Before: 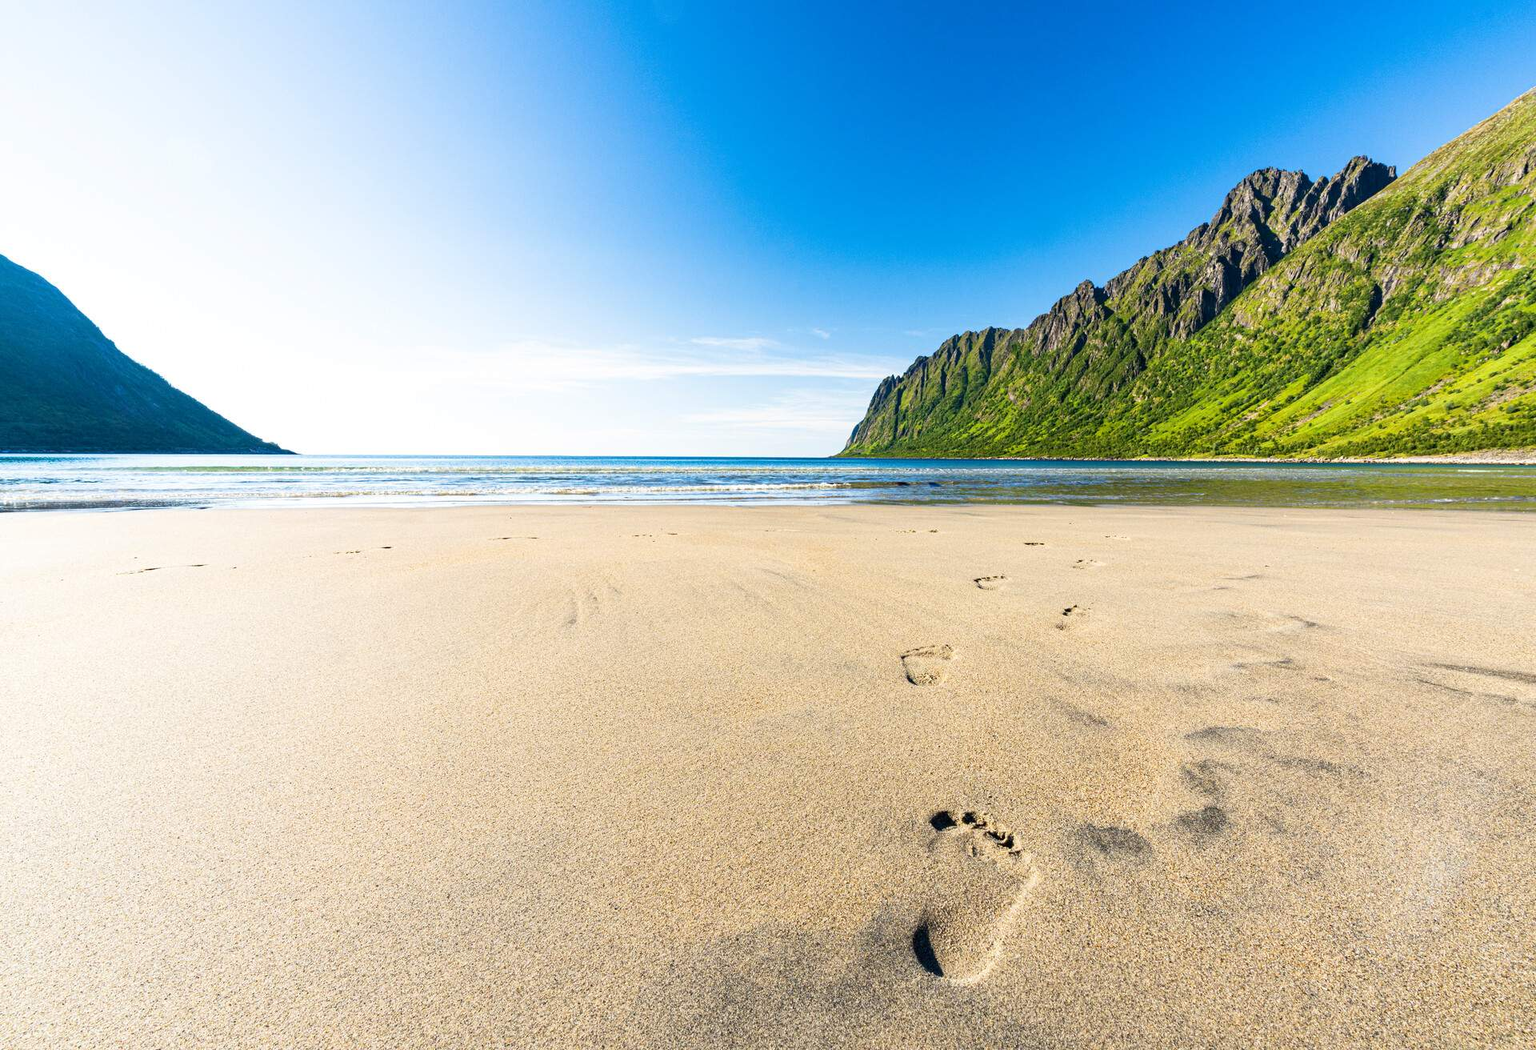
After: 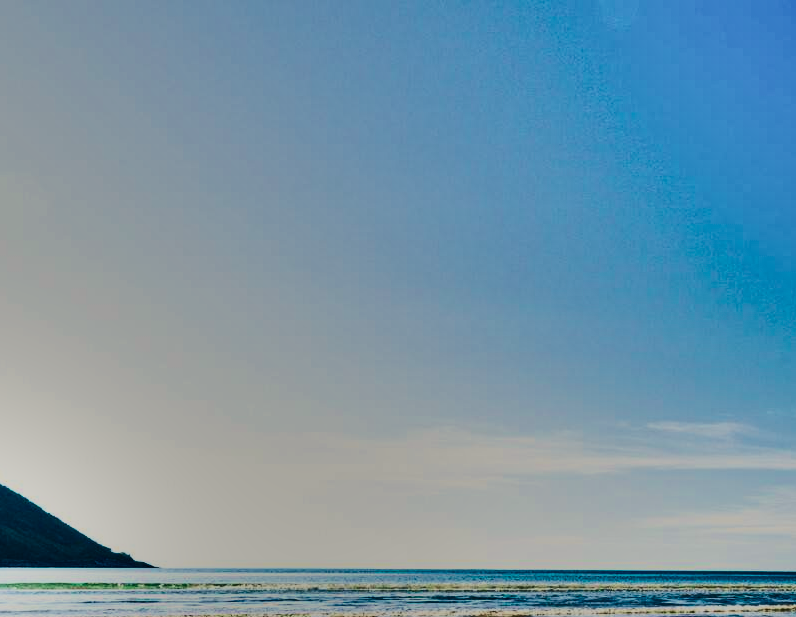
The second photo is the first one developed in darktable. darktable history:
shadows and highlights: shadows 20.83, highlights -80.85, soften with gaussian
color balance rgb: perceptual saturation grading › global saturation 0.014%, perceptual saturation grading › highlights -19.902%, perceptual saturation grading › shadows 19.241%, perceptual brilliance grading › global brilliance 14.81%, perceptual brilliance grading › shadows -35.445%, global vibrance 16.153%, saturation formula JzAzBz (2021)
crop and rotate: left 11.305%, top 0.068%, right 47.216%, bottom 52.9%
tone curve: curves: ch0 [(0, 0.049) (0.175, 0.178) (0.466, 0.498) (0.715, 0.767) (0.819, 0.851) (1, 0.961)]; ch1 [(0, 0) (0.437, 0.398) (0.476, 0.466) (0.505, 0.505) (0.534, 0.544) (0.595, 0.608) (0.641, 0.643) (1, 1)]; ch2 [(0, 0) (0.359, 0.379) (0.437, 0.44) (0.489, 0.495) (0.518, 0.537) (0.579, 0.579) (1, 1)], color space Lab, independent channels, preserve colors none
filmic rgb: black relative exposure -4.41 EV, white relative exposure 5.03 EV, hardness 2.2, latitude 40.13%, contrast 1.154, highlights saturation mix 10.44%, shadows ↔ highlights balance 0.955%
